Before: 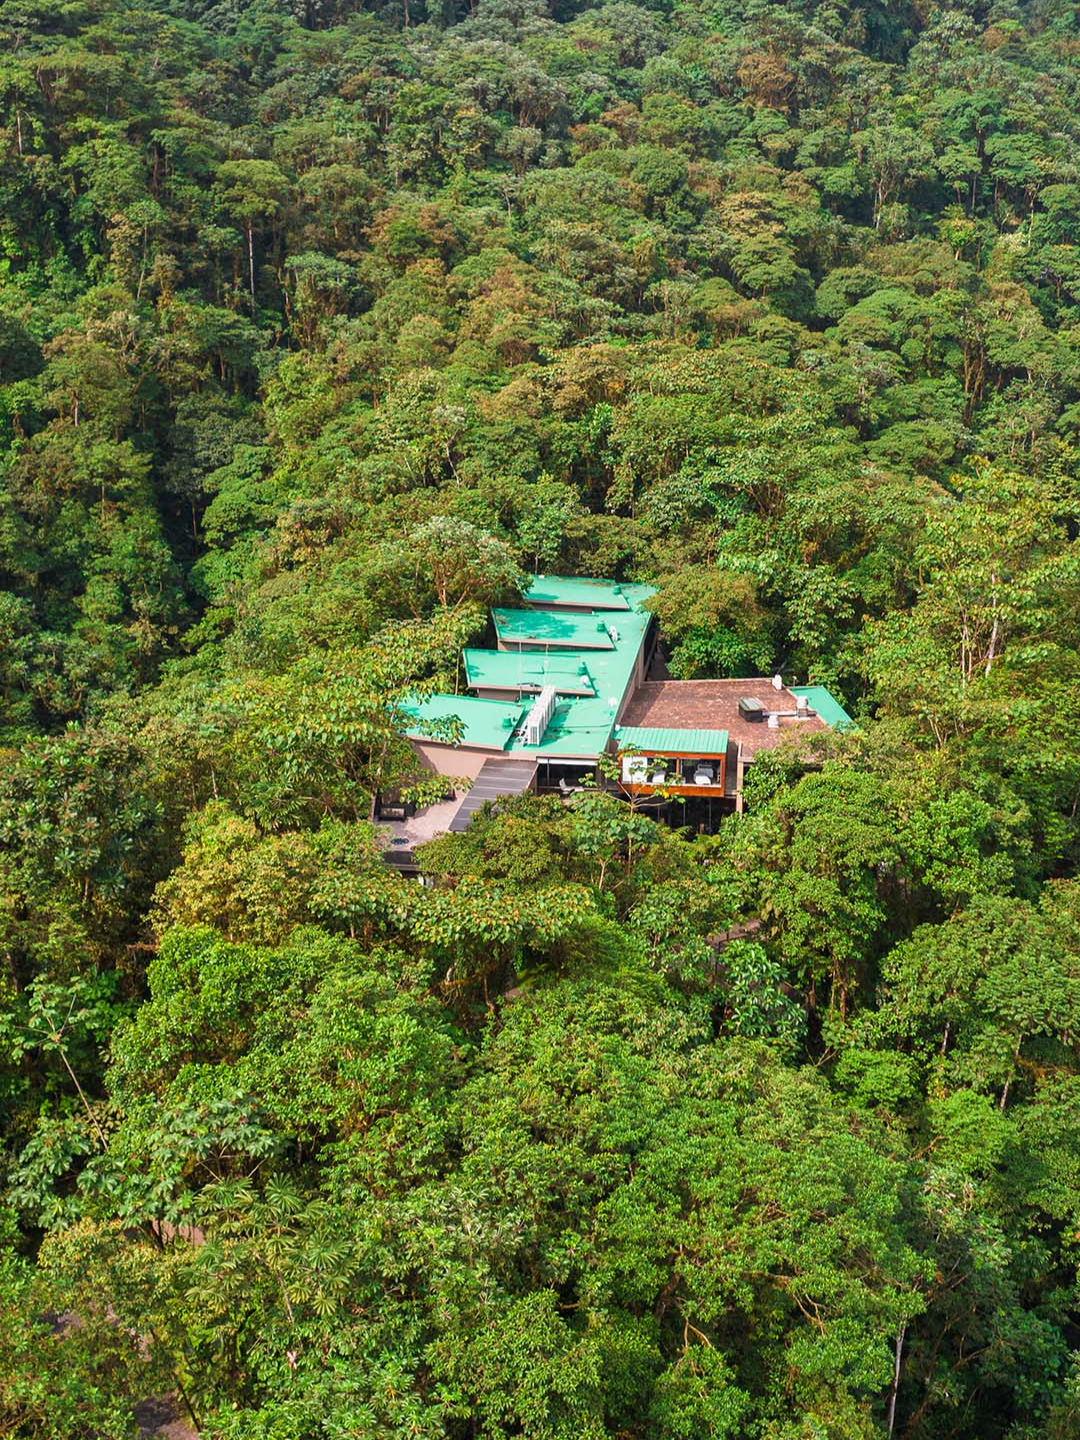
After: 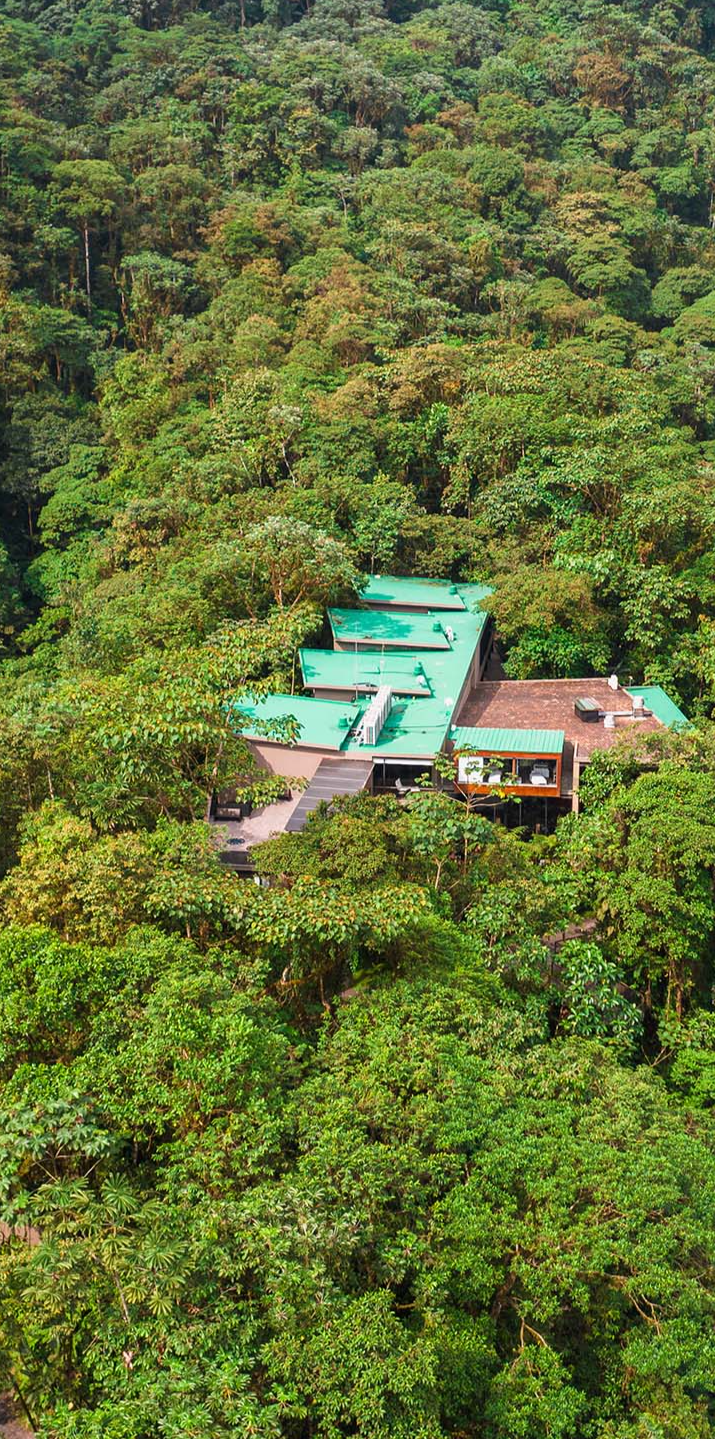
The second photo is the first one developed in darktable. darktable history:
crop and rotate: left 15.207%, right 18.543%
